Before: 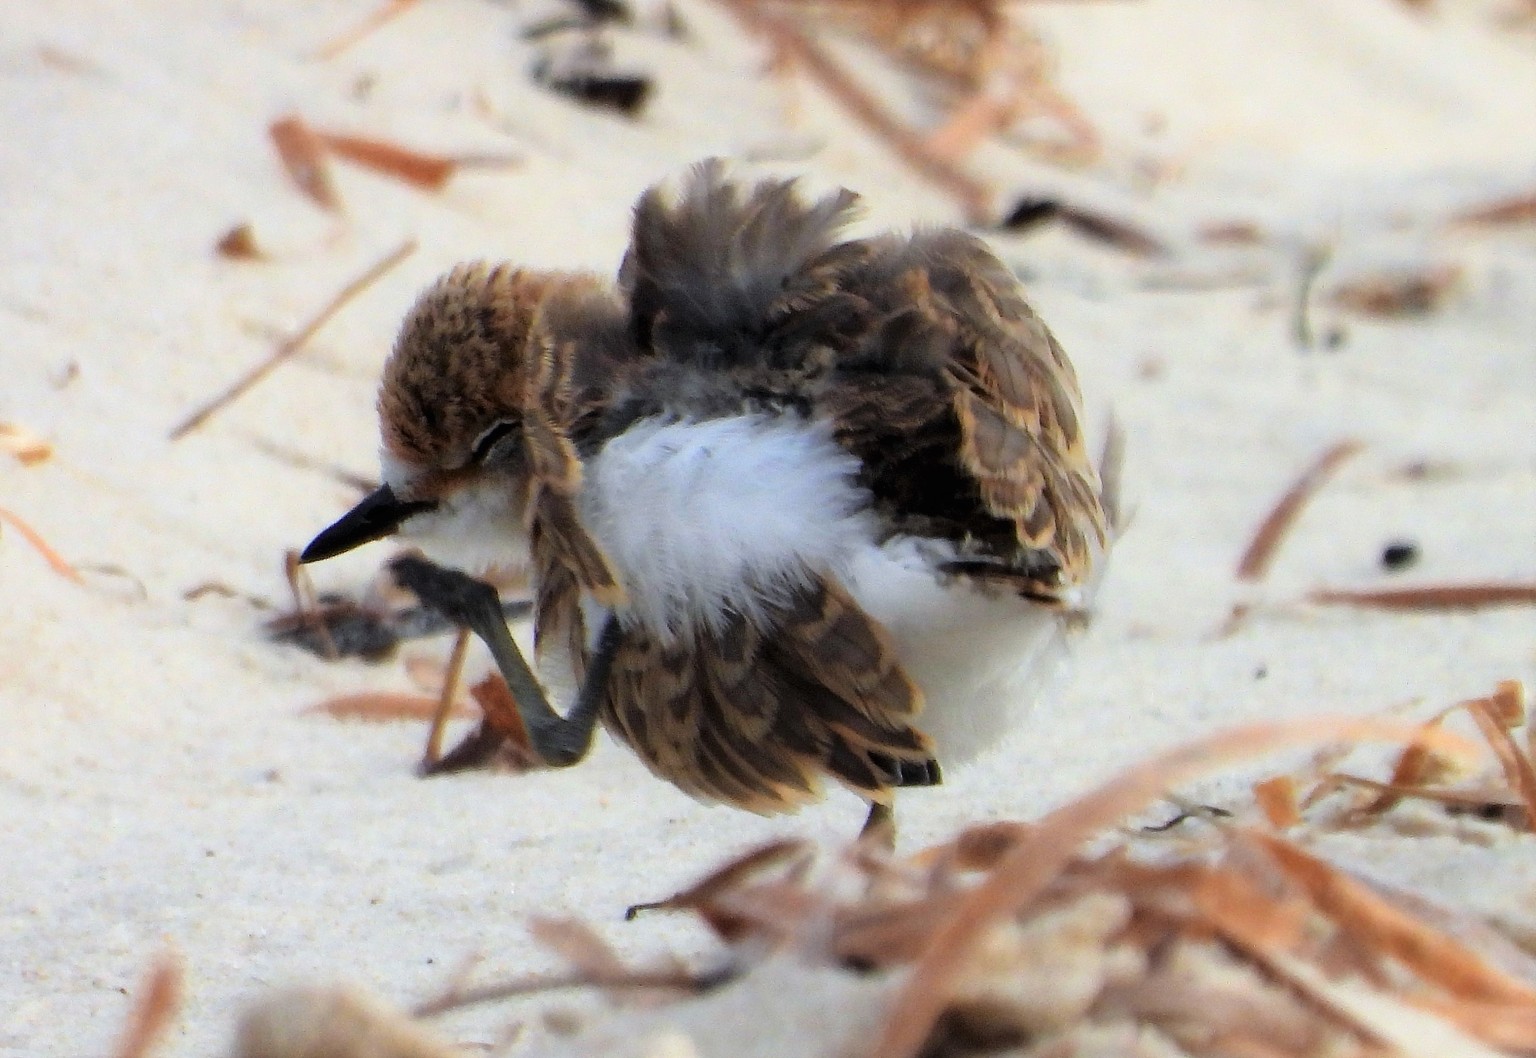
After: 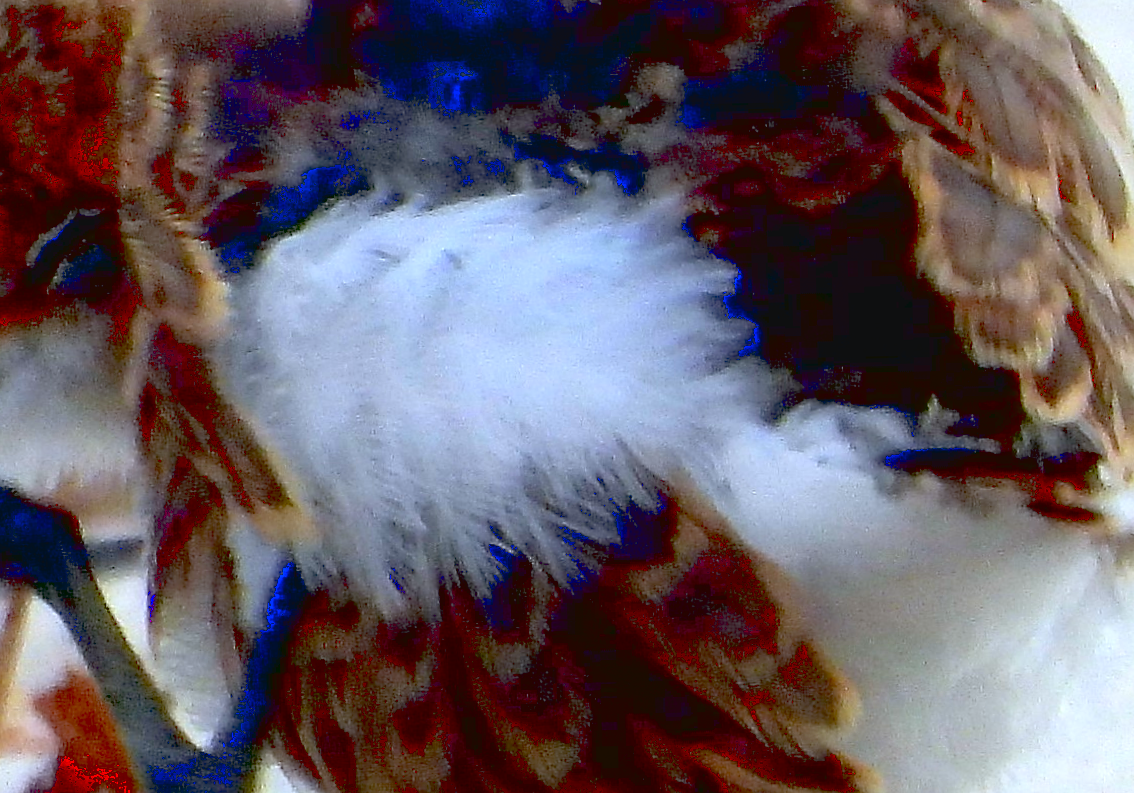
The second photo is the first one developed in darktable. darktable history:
exposure: black level correction 0.031, exposure 0.304 EV, compensate highlight preservation false
sharpen: radius 1.458, amount 0.398, threshold 1.271
tone curve: curves: ch0 [(0, 0.042) (0.129, 0.18) (0.501, 0.497) (1, 1)], color space Lab, linked channels, preserve colors none
rotate and perspective: rotation -1.24°, automatic cropping off
crop: left 30%, top 30%, right 30%, bottom 30%
white balance: red 0.954, blue 1.079
tone equalizer: on, module defaults
